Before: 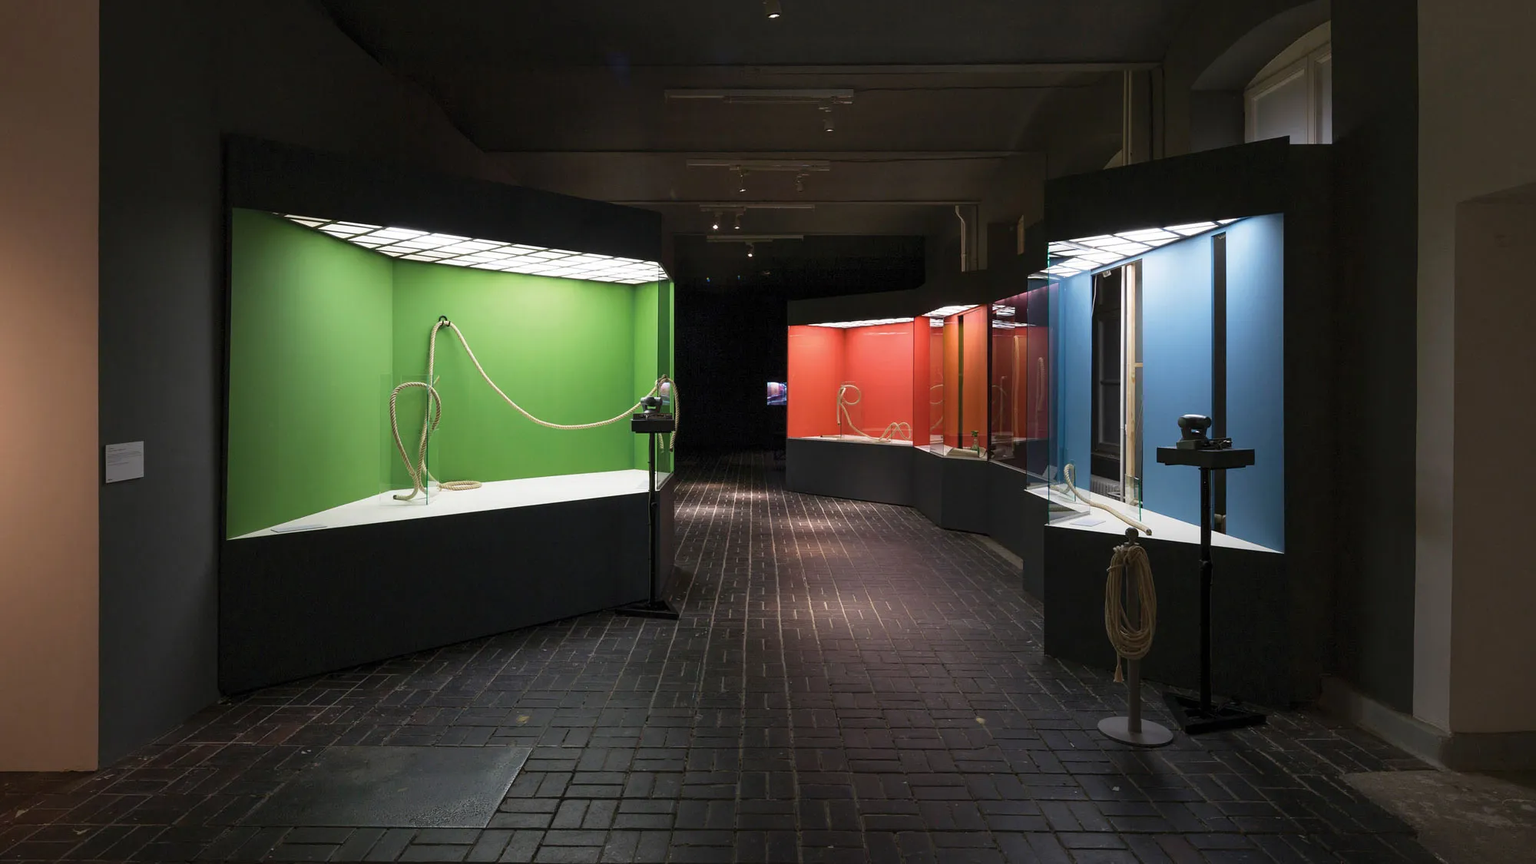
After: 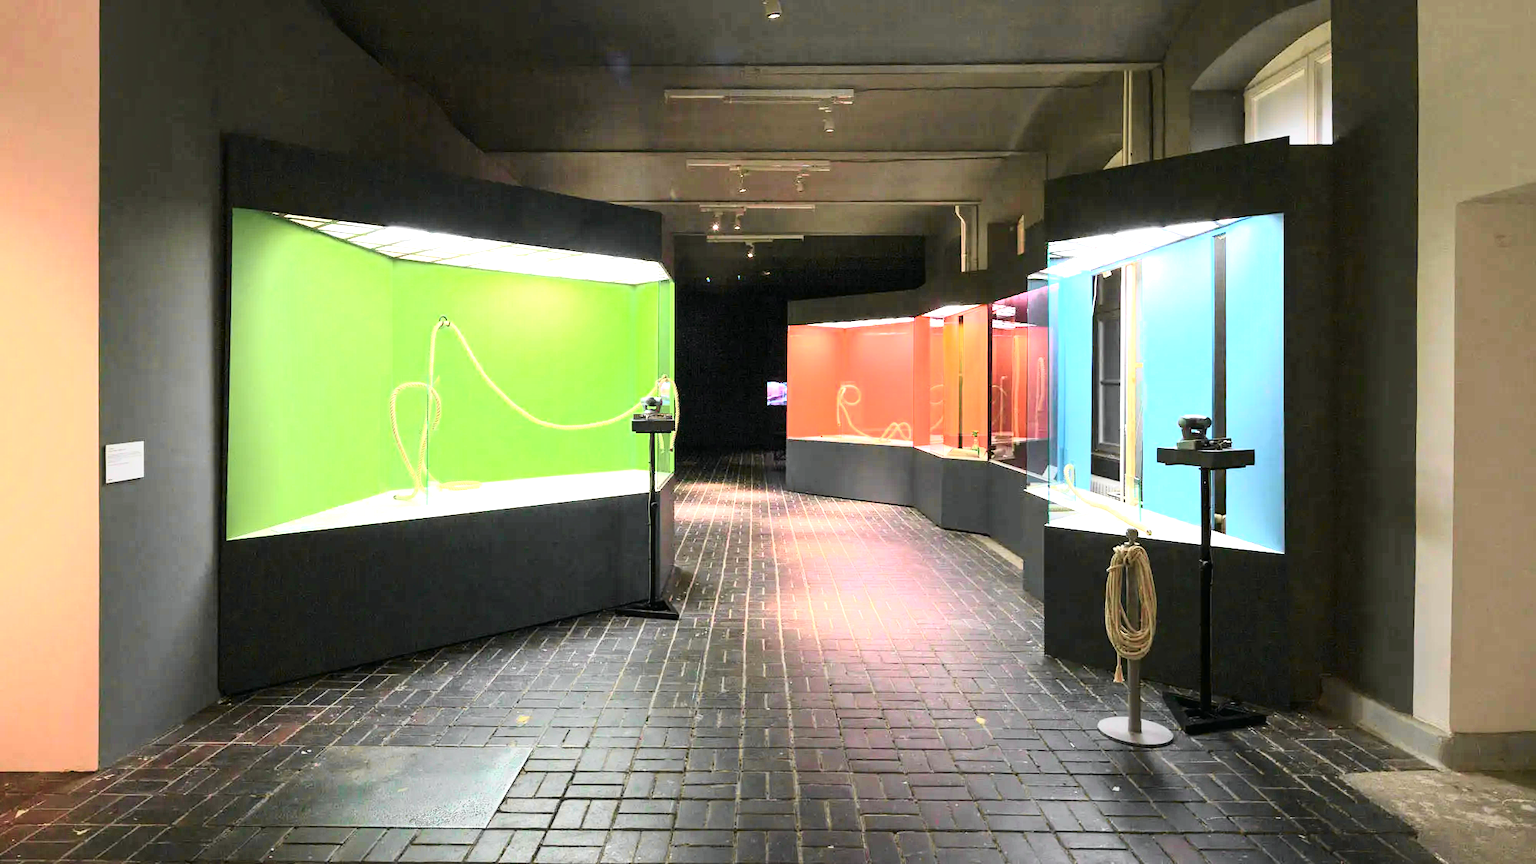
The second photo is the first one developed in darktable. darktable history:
exposure: black level correction 0, exposure 1.915 EV, compensate highlight preservation false
tone curve: curves: ch0 [(0, 0) (0.131, 0.094) (0.326, 0.386) (0.481, 0.623) (0.593, 0.764) (0.812, 0.933) (1, 0.974)]; ch1 [(0, 0) (0.366, 0.367) (0.475, 0.453) (0.494, 0.493) (0.504, 0.497) (0.553, 0.584) (1, 1)]; ch2 [(0, 0) (0.333, 0.346) (0.375, 0.375) (0.424, 0.43) (0.476, 0.492) (0.502, 0.503) (0.533, 0.556) (0.566, 0.599) (0.614, 0.653) (1, 1)], color space Lab, independent channels, preserve colors none
tone equalizer: -8 EV -0.391 EV, -7 EV -0.36 EV, -6 EV -0.298 EV, -5 EV -0.211 EV, -3 EV 0.244 EV, -2 EV 0.326 EV, -1 EV 0.387 EV, +0 EV 0.42 EV, smoothing 1
